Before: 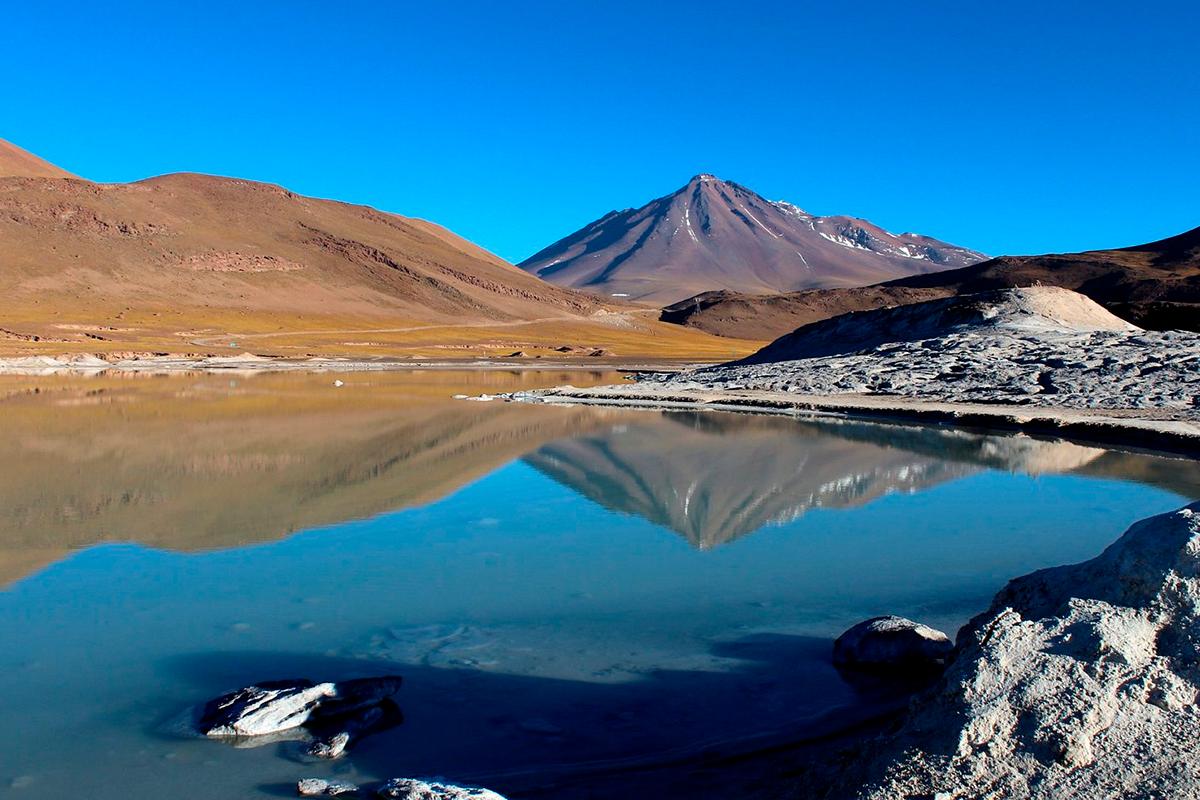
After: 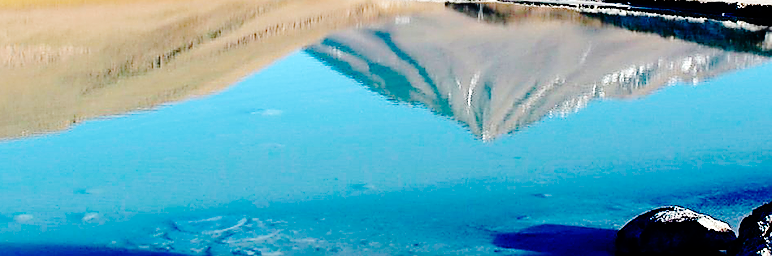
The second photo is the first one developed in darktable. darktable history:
exposure: exposure 0.426 EV, compensate highlight preservation false
sharpen: radius 1.4, amount 1.25, threshold 0.7
crop: left 18.091%, top 51.13%, right 17.525%, bottom 16.85%
base curve: curves: ch0 [(0, 0) (0.036, 0.01) (0.123, 0.254) (0.258, 0.504) (0.507, 0.748) (1, 1)], preserve colors none
